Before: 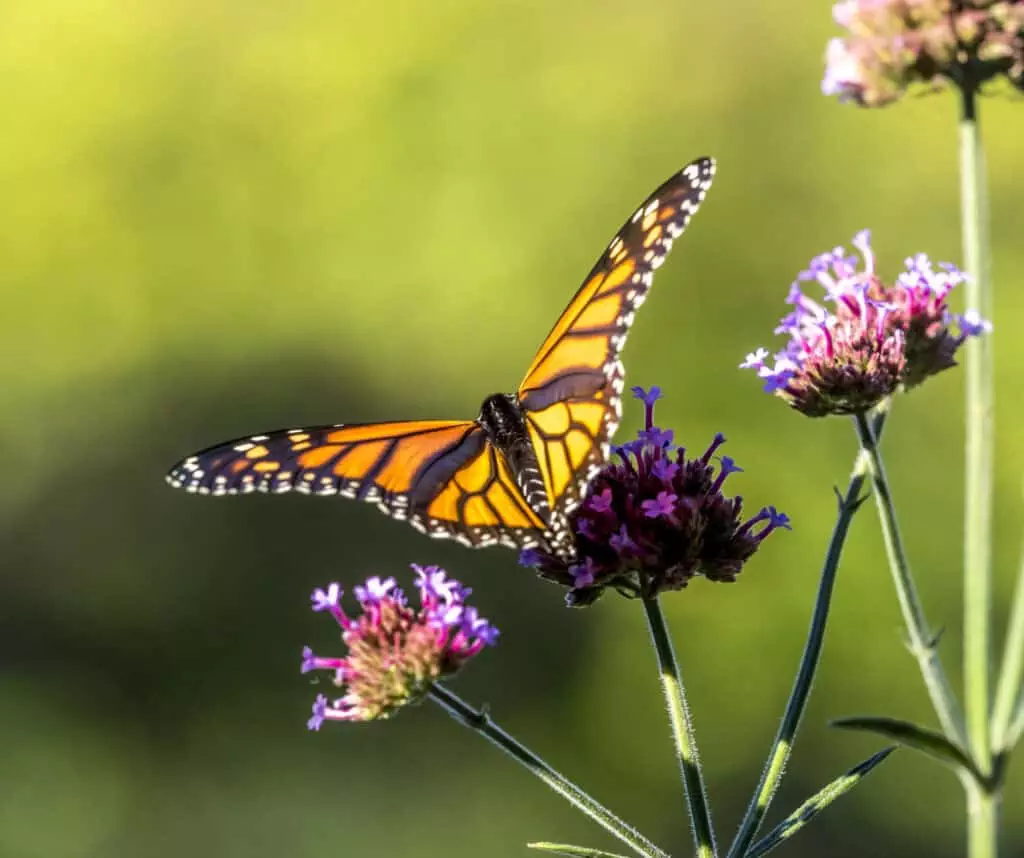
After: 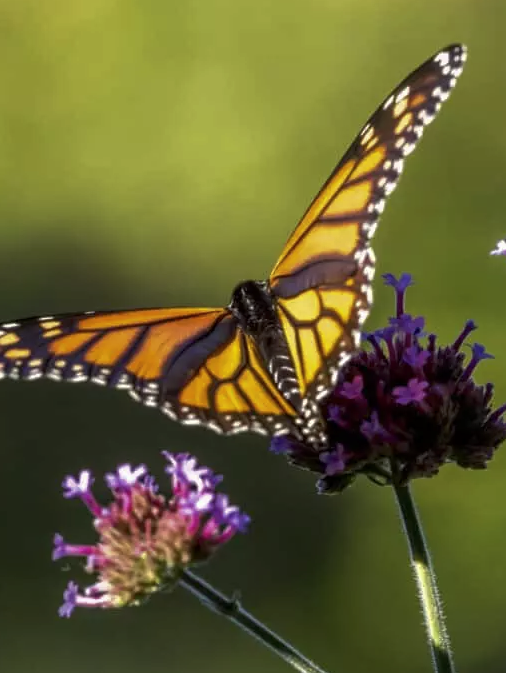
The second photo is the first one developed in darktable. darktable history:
tone curve: curves: ch0 [(0, 0) (0.797, 0.684) (1, 1)], color space Lab, linked channels, preserve colors none
crop and rotate: angle 0.02°, left 24.353%, top 13.219%, right 26.156%, bottom 8.224%
